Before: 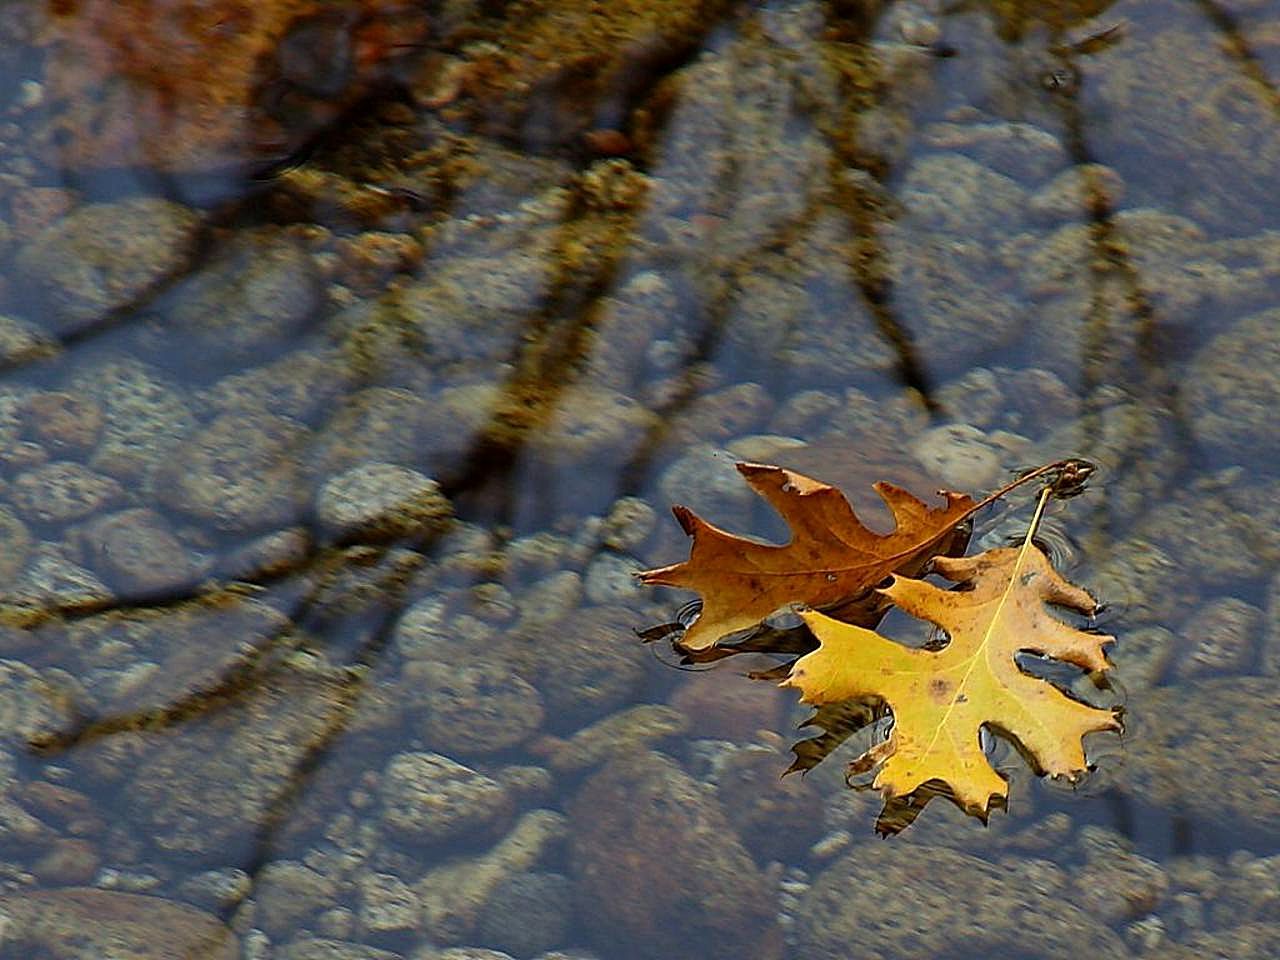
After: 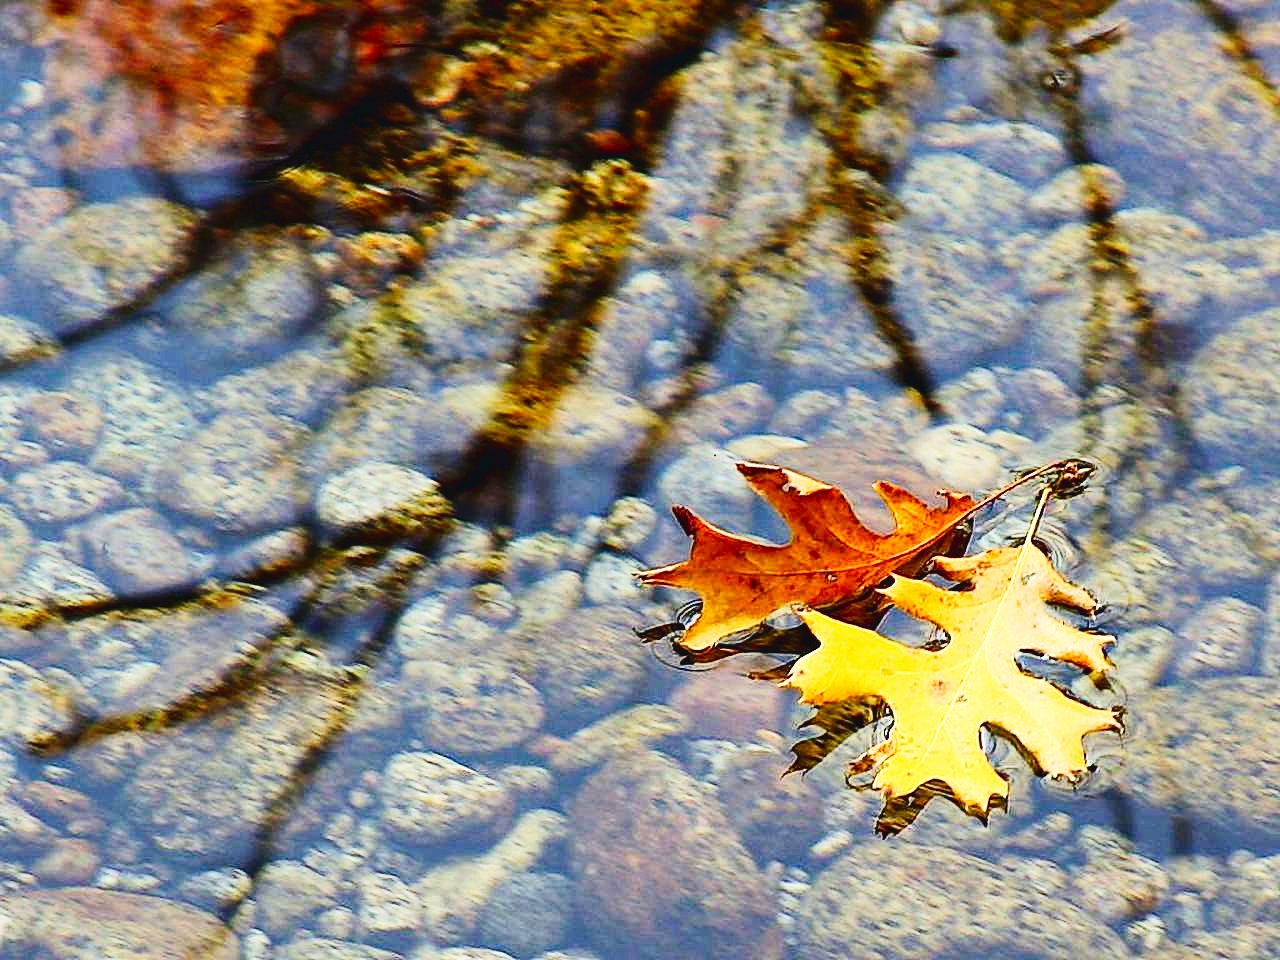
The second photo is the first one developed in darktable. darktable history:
tone curve: curves: ch0 [(0, 0.028) (0.138, 0.156) (0.468, 0.516) (0.754, 0.823) (1, 1)], color space Lab, linked channels, preserve colors none
base curve: curves: ch0 [(0, 0.003) (0.001, 0.002) (0.006, 0.004) (0.02, 0.022) (0.048, 0.086) (0.094, 0.234) (0.162, 0.431) (0.258, 0.629) (0.385, 0.8) (0.548, 0.918) (0.751, 0.988) (1, 1)], preserve colors none
